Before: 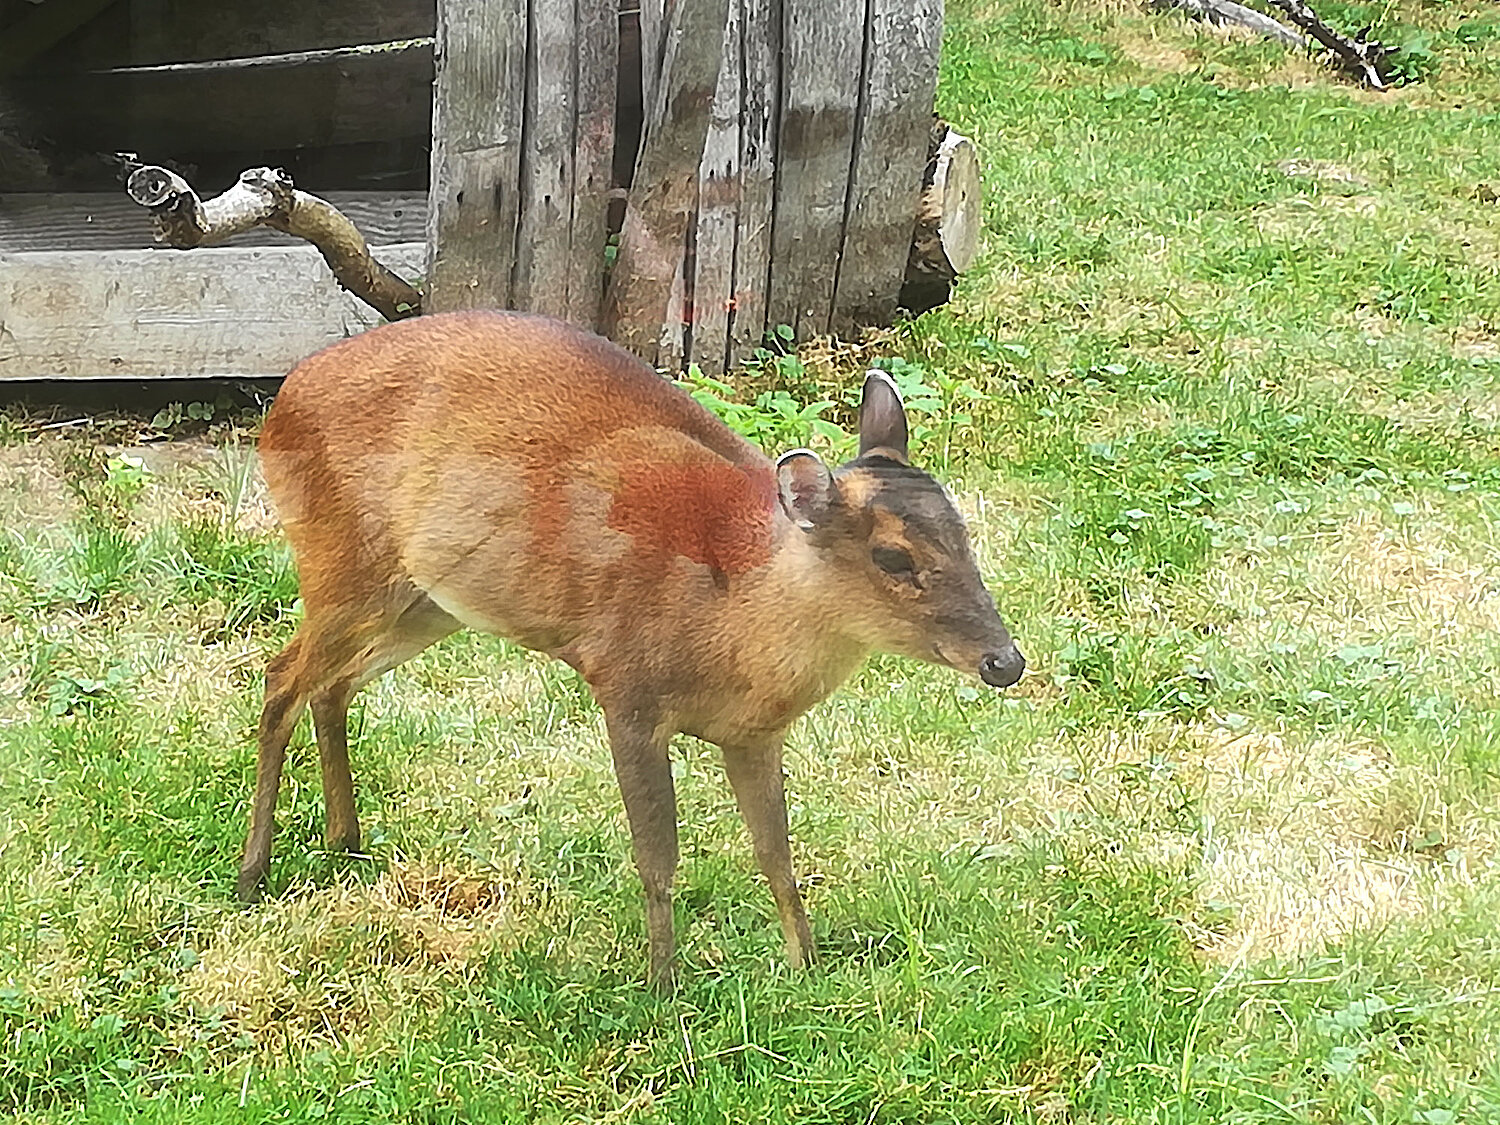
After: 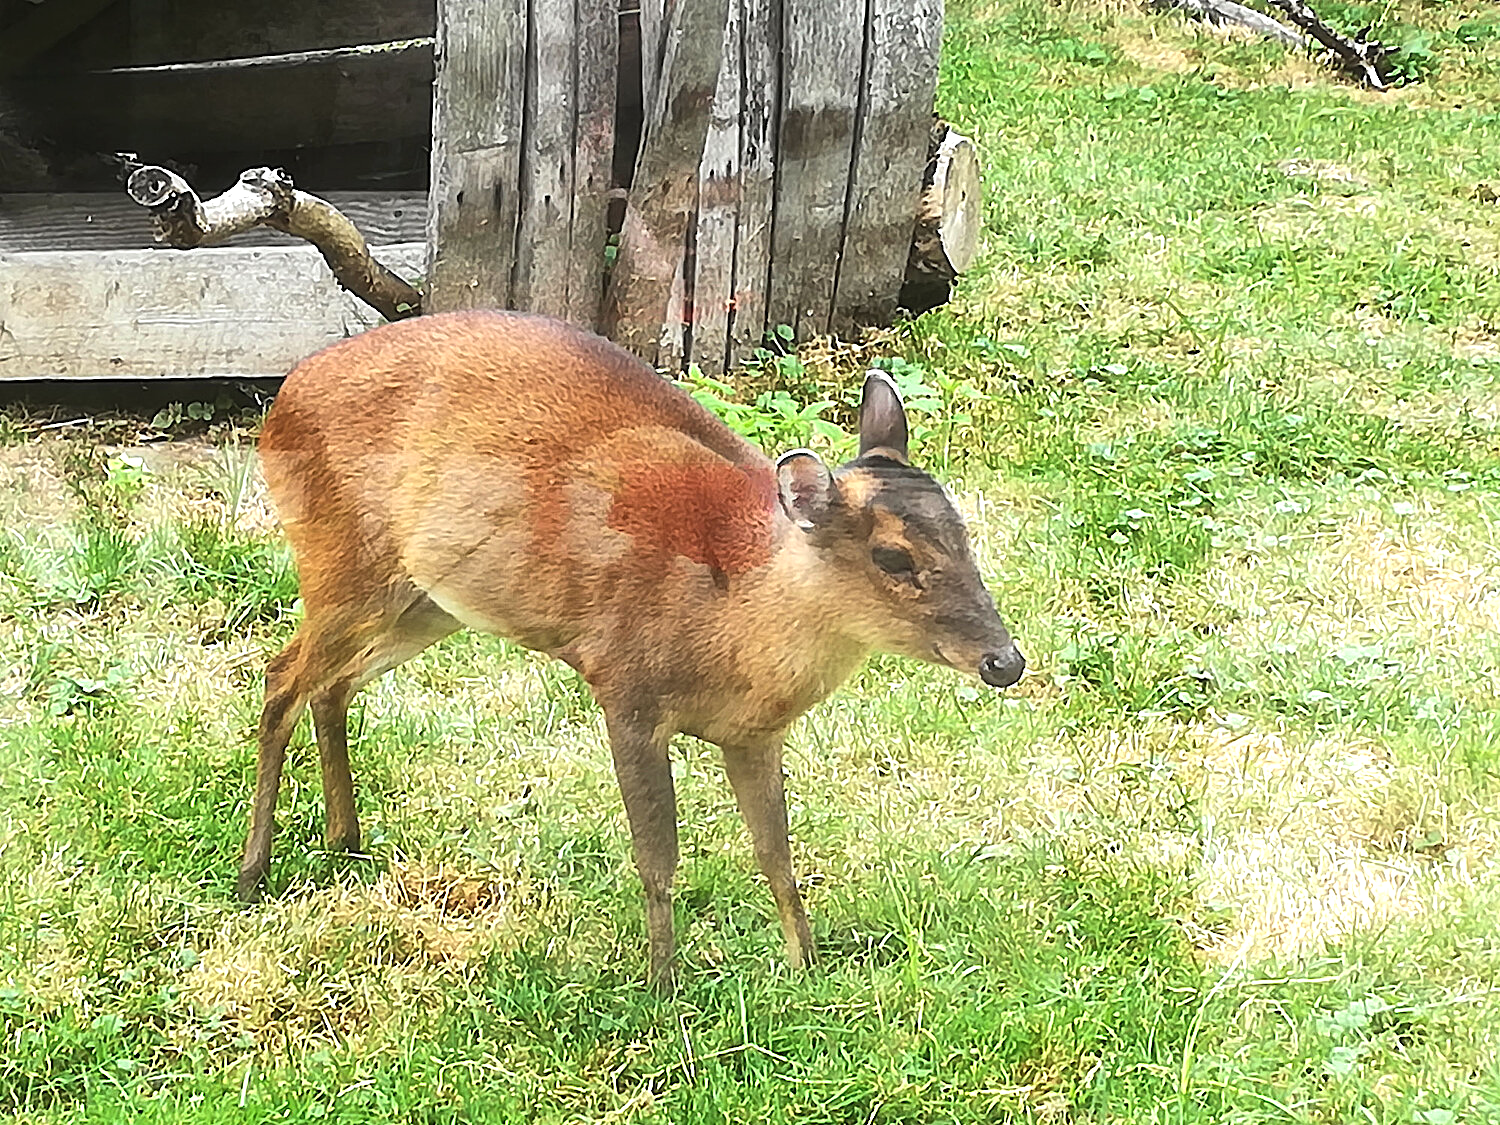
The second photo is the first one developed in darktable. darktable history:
tone equalizer: -8 EV -0.428 EV, -7 EV -0.407 EV, -6 EV -0.336 EV, -5 EV -0.191 EV, -3 EV 0.236 EV, -2 EV 0.346 EV, -1 EV 0.376 EV, +0 EV 0.392 EV, edges refinement/feathering 500, mask exposure compensation -1.57 EV, preserve details no
